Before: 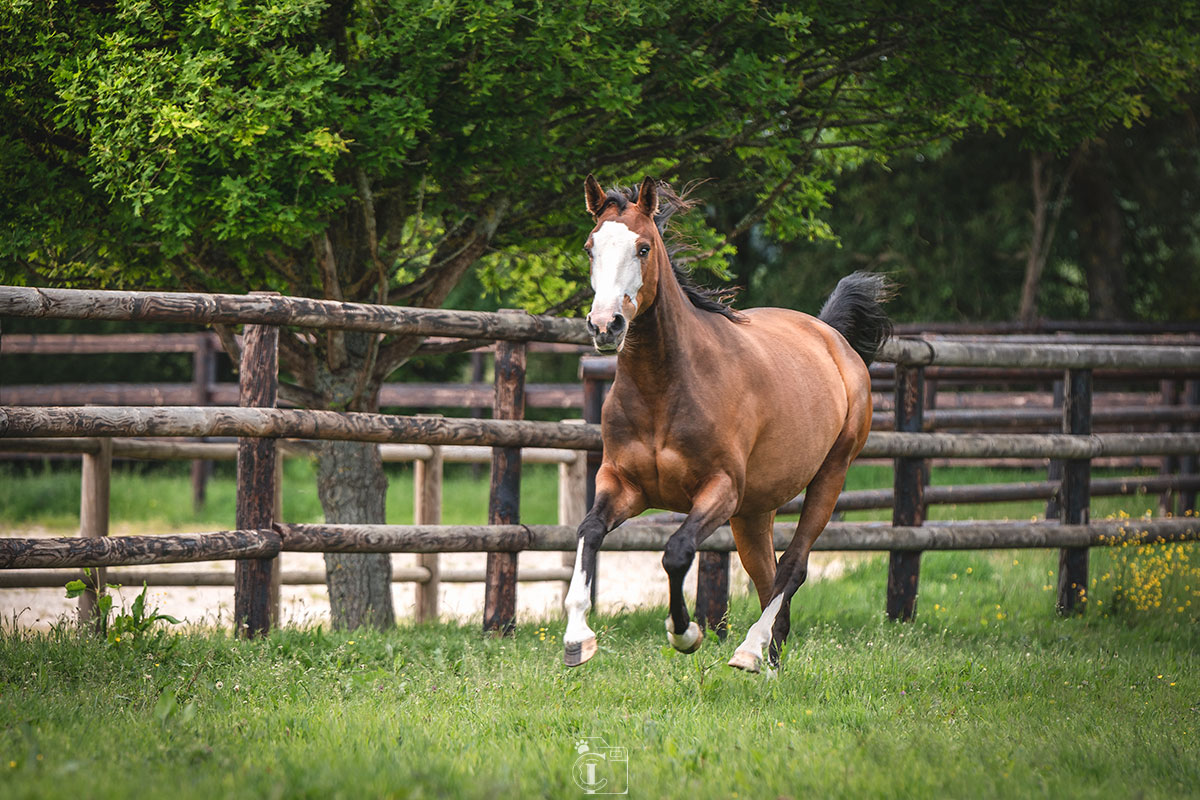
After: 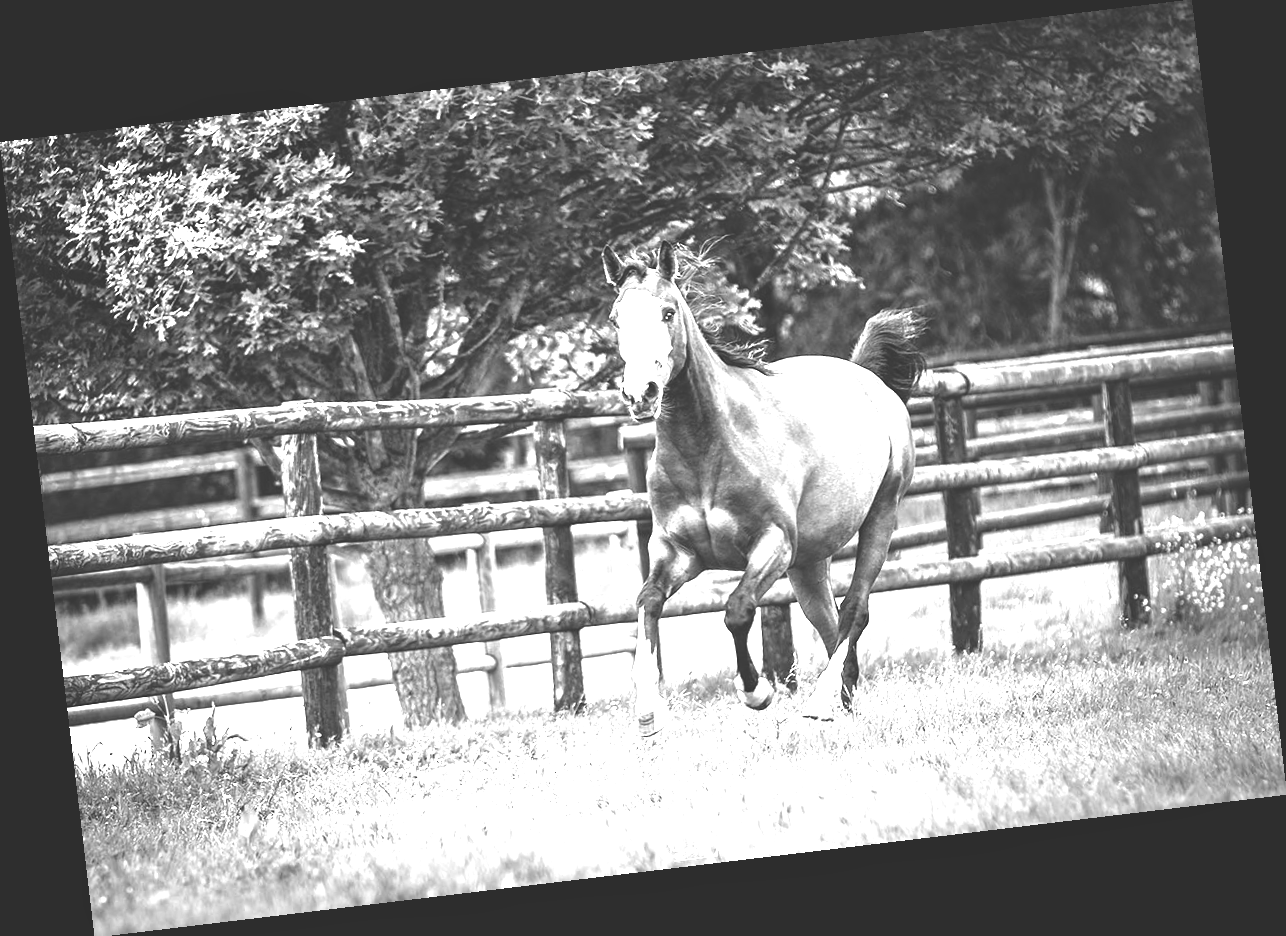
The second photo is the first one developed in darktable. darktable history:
rgb curve: curves: ch0 [(0, 0.186) (0.314, 0.284) (0.576, 0.466) (0.805, 0.691) (0.936, 0.886)]; ch1 [(0, 0.186) (0.314, 0.284) (0.581, 0.534) (0.771, 0.746) (0.936, 0.958)]; ch2 [(0, 0.216) (0.275, 0.39) (1, 1)], mode RGB, independent channels, compensate middle gray true, preserve colors none
exposure: exposure 2 EV, compensate highlight preservation false
rotate and perspective: rotation -6.83°, automatic cropping off
white balance: red 1.009, blue 1.027
monochrome: on, module defaults
